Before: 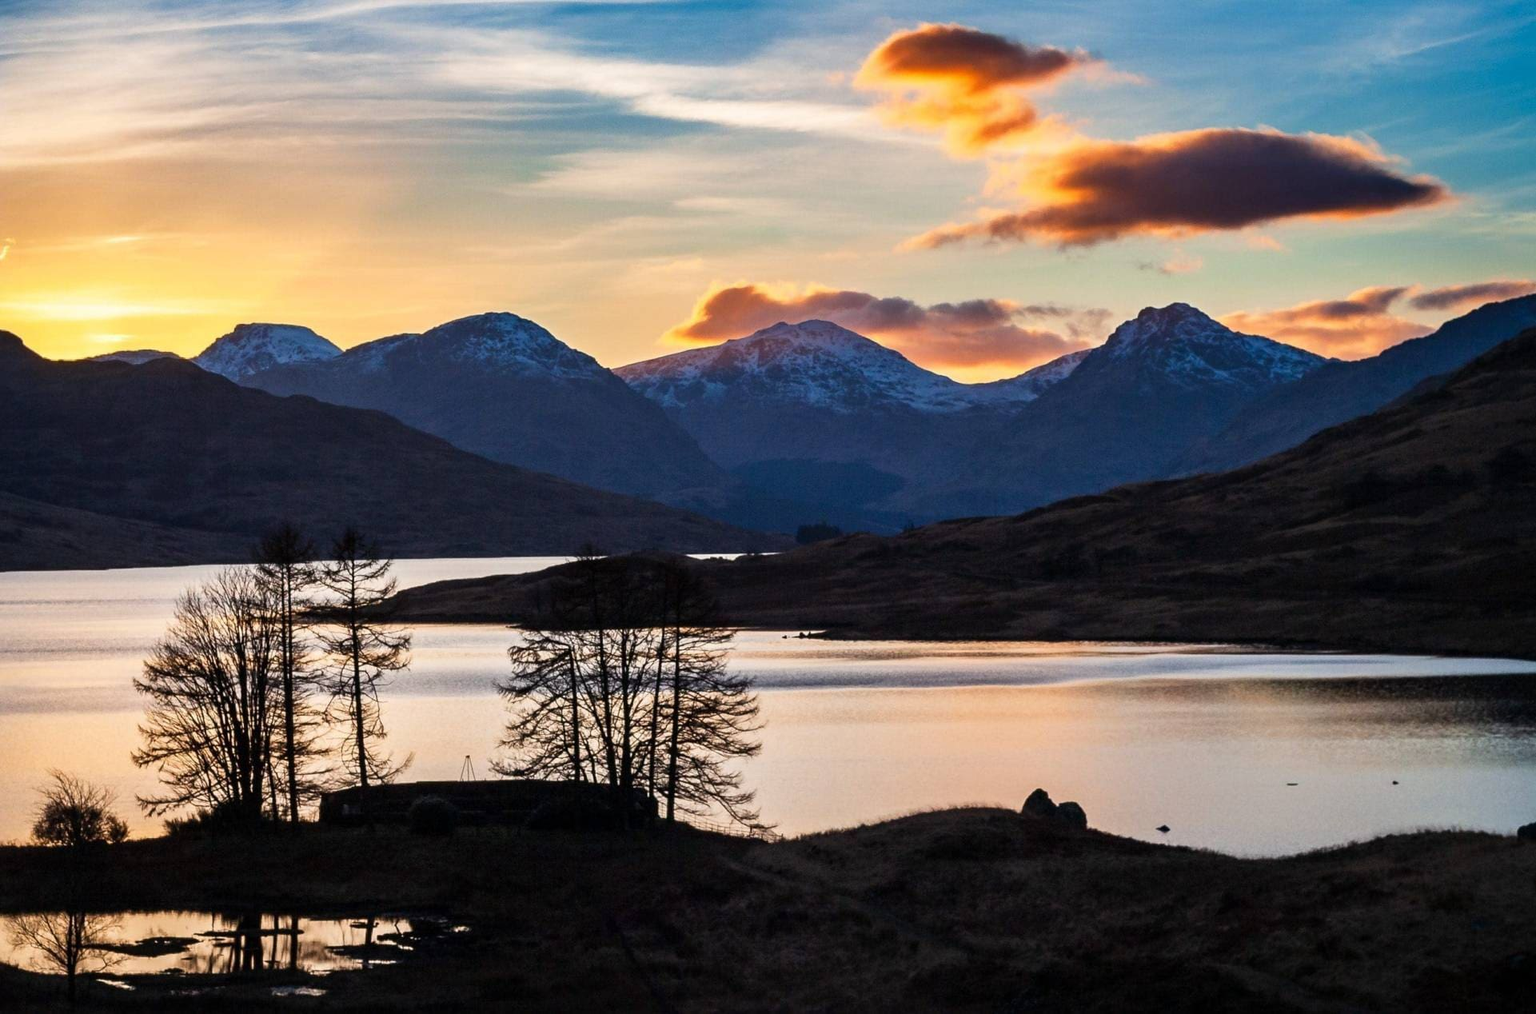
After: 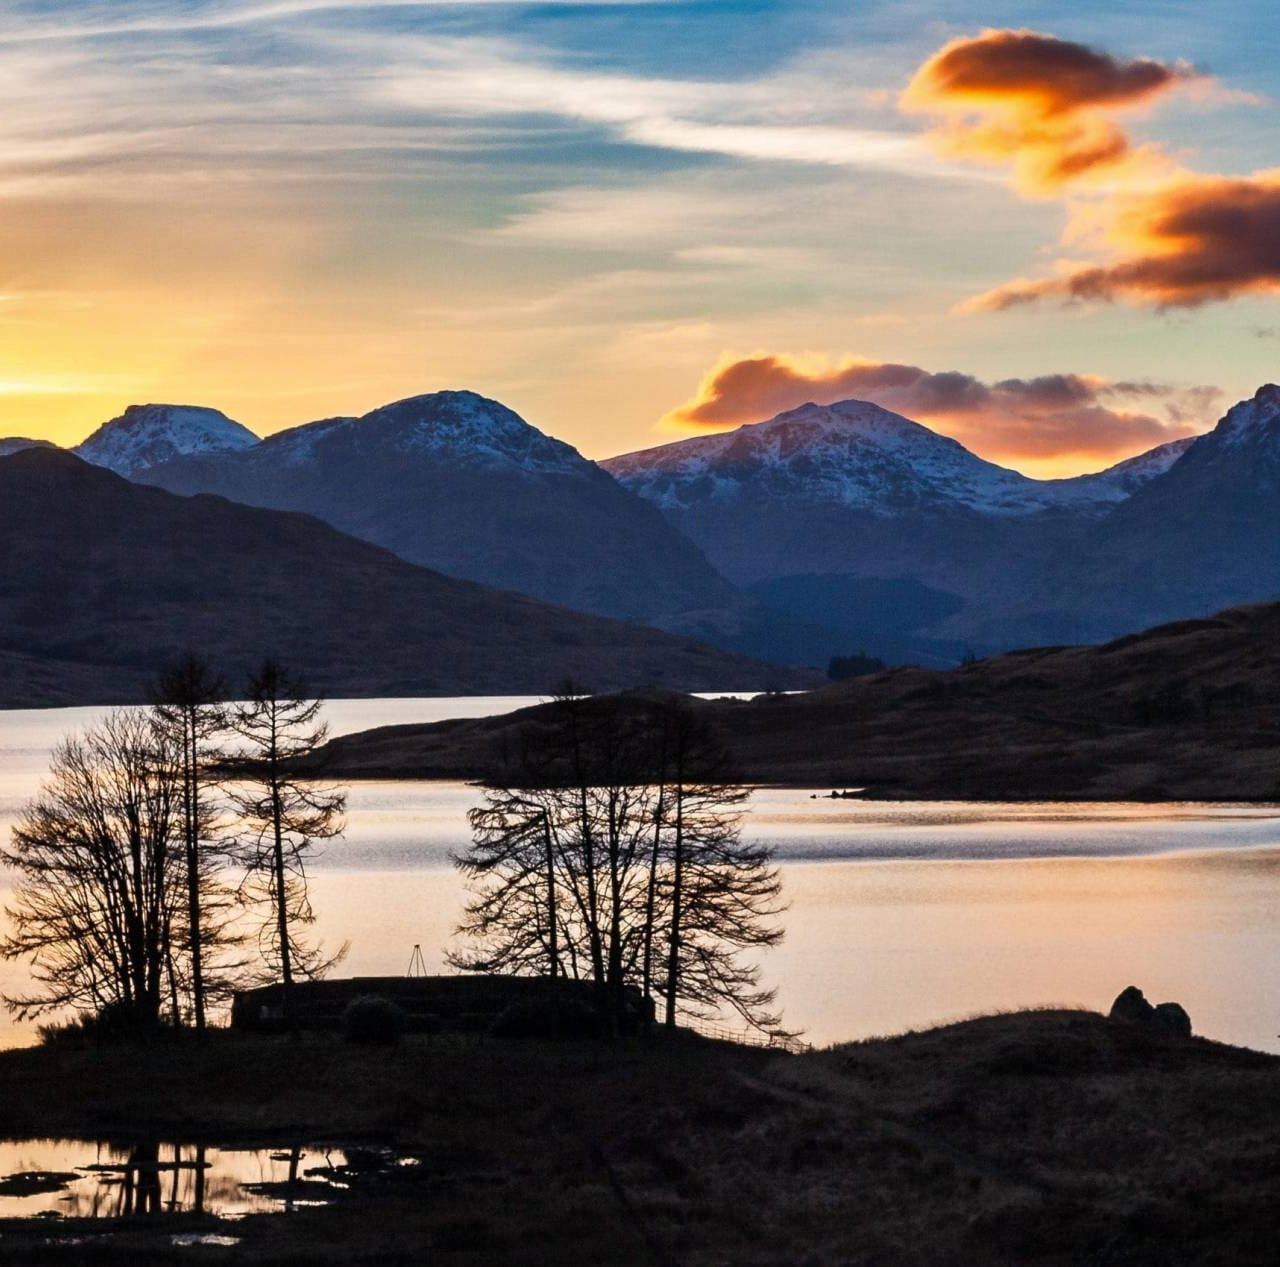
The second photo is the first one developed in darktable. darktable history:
shadows and highlights: shadows 29.61, highlights -30.47, low approximation 0.01, soften with gaussian
base curve: exposure shift 0, preserve colors none
crop and rotate: left 8.786%, right 24.548%
